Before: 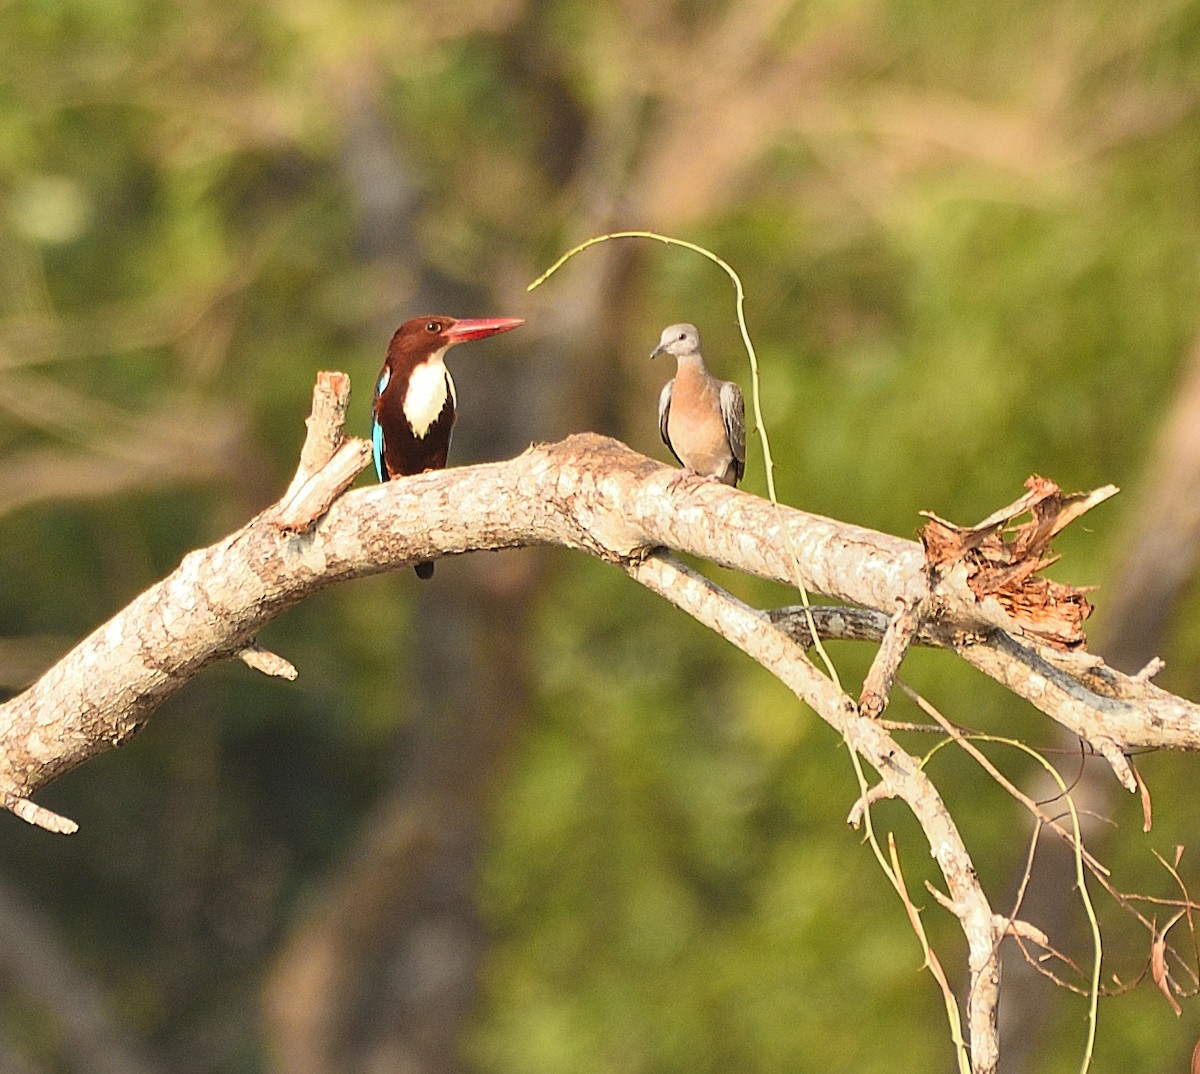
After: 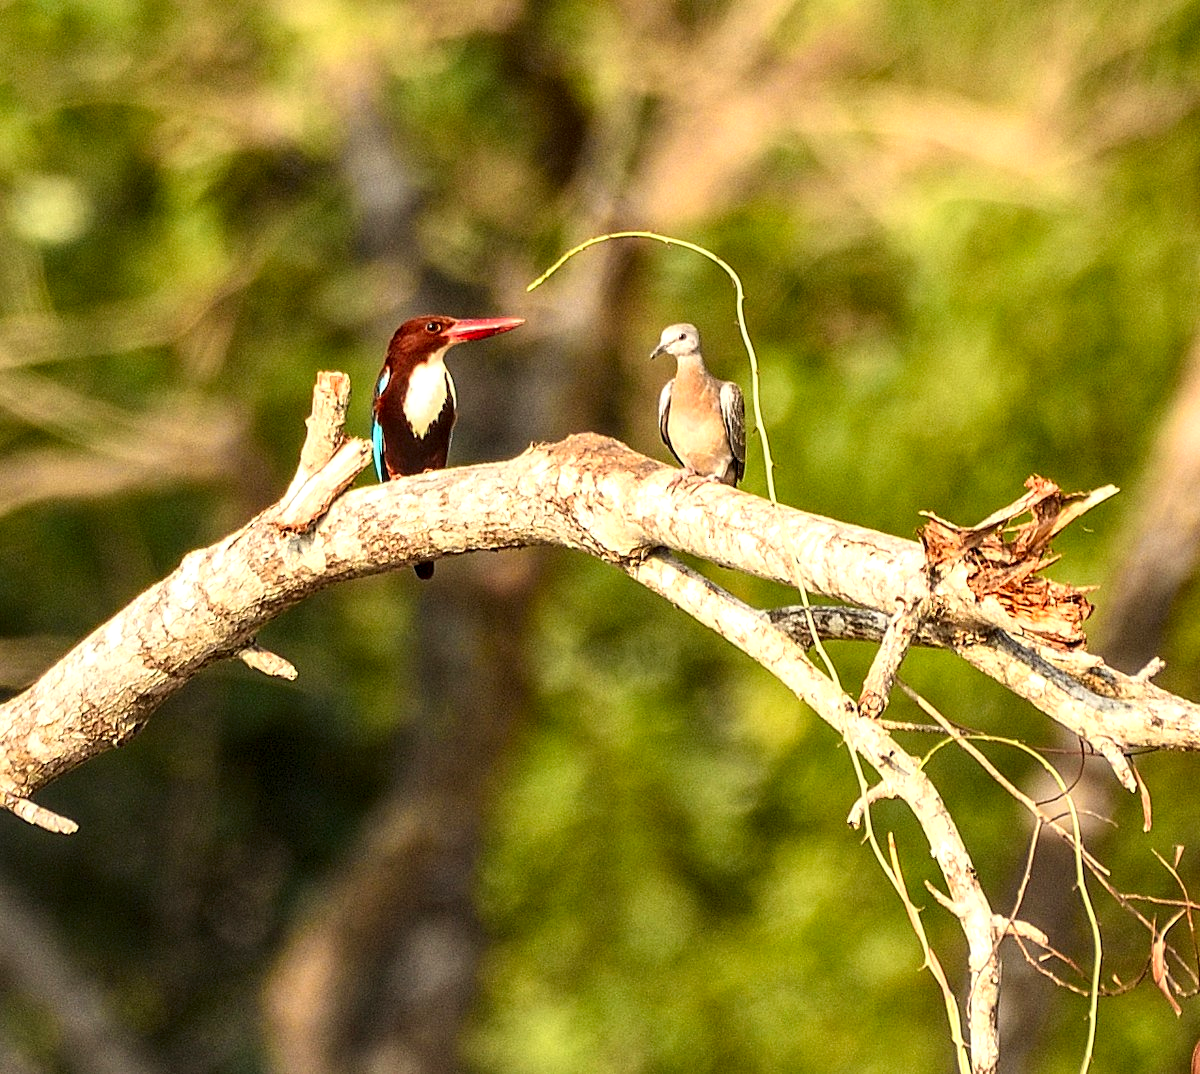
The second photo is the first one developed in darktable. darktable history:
local contrast: highlights 60%, shadows 60%, detail 160%
contrast brightness saturation: contrast 0.16, saturation 0.32
